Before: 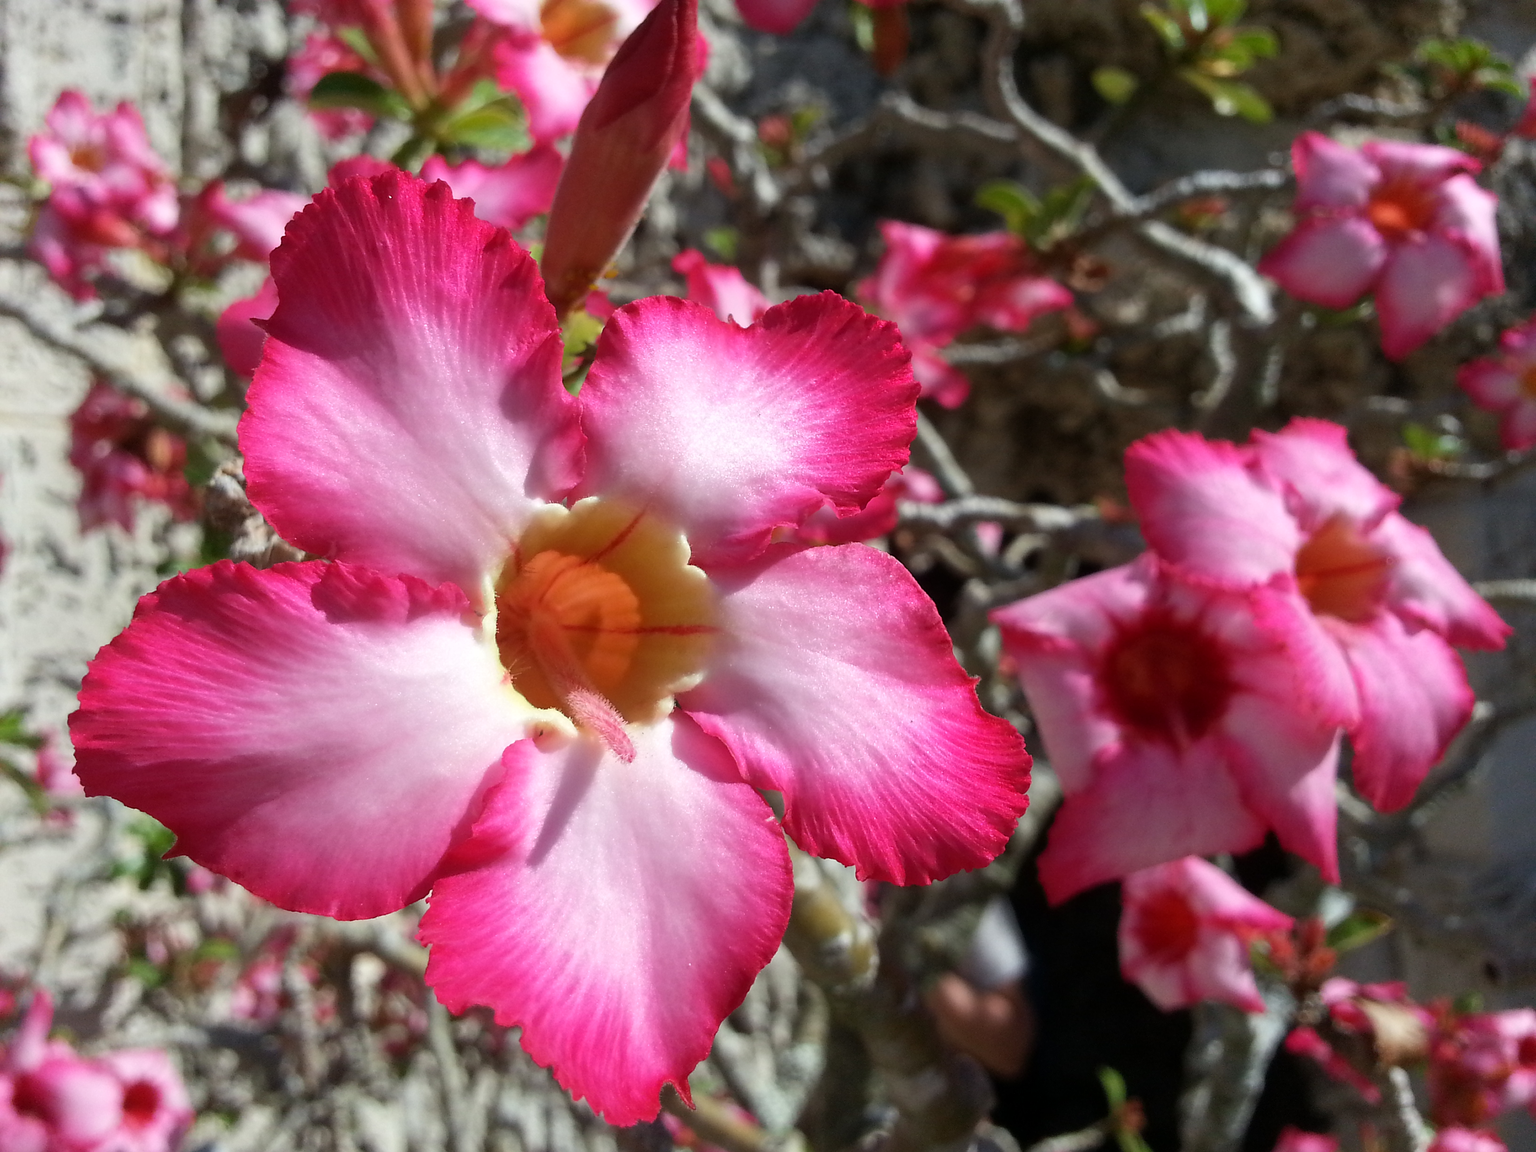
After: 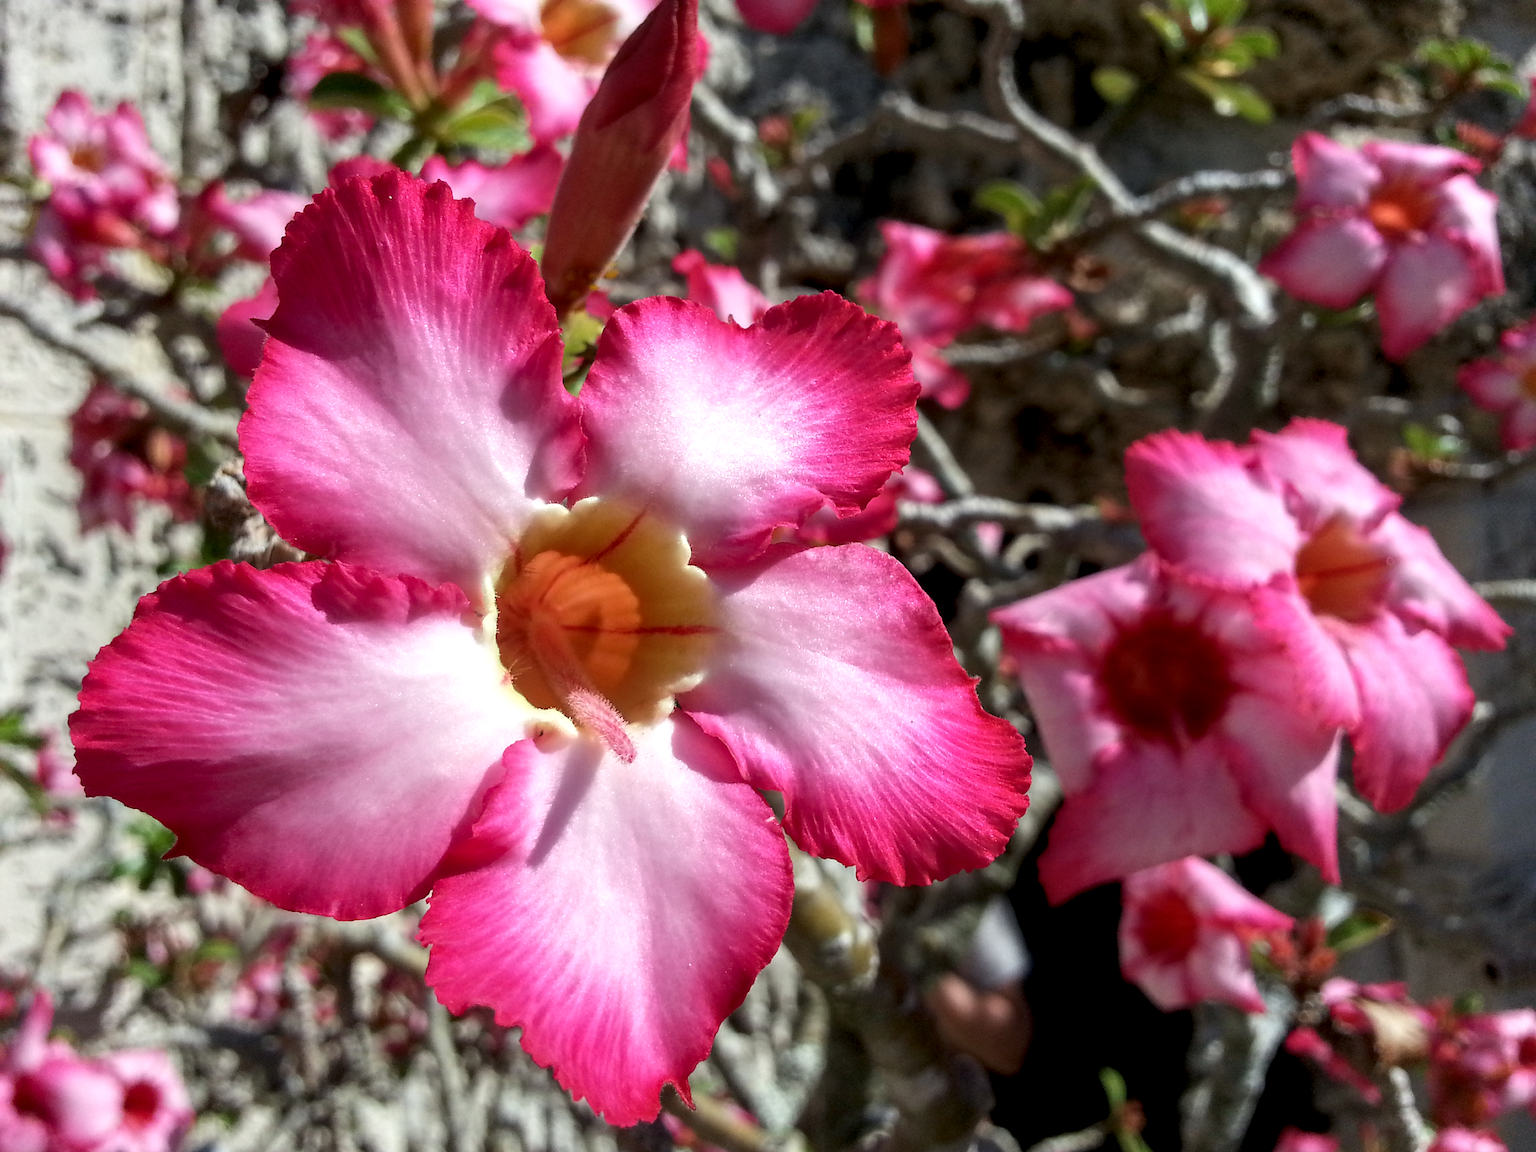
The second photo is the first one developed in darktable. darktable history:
local contrast: highlights 41%, shadows 61%, detail 138%, midtone range 0.512
